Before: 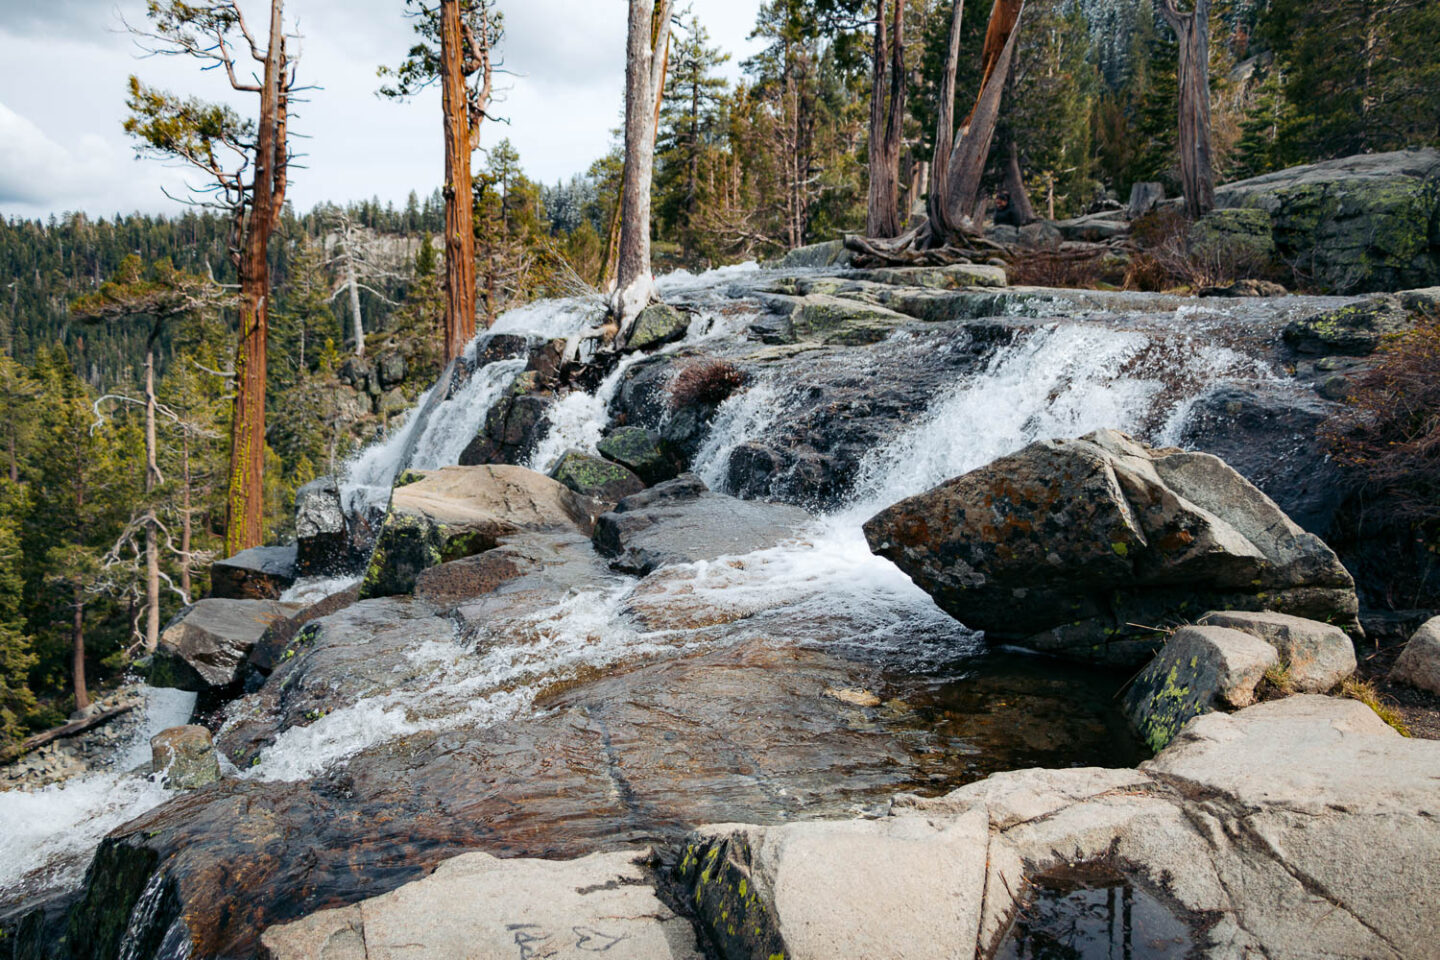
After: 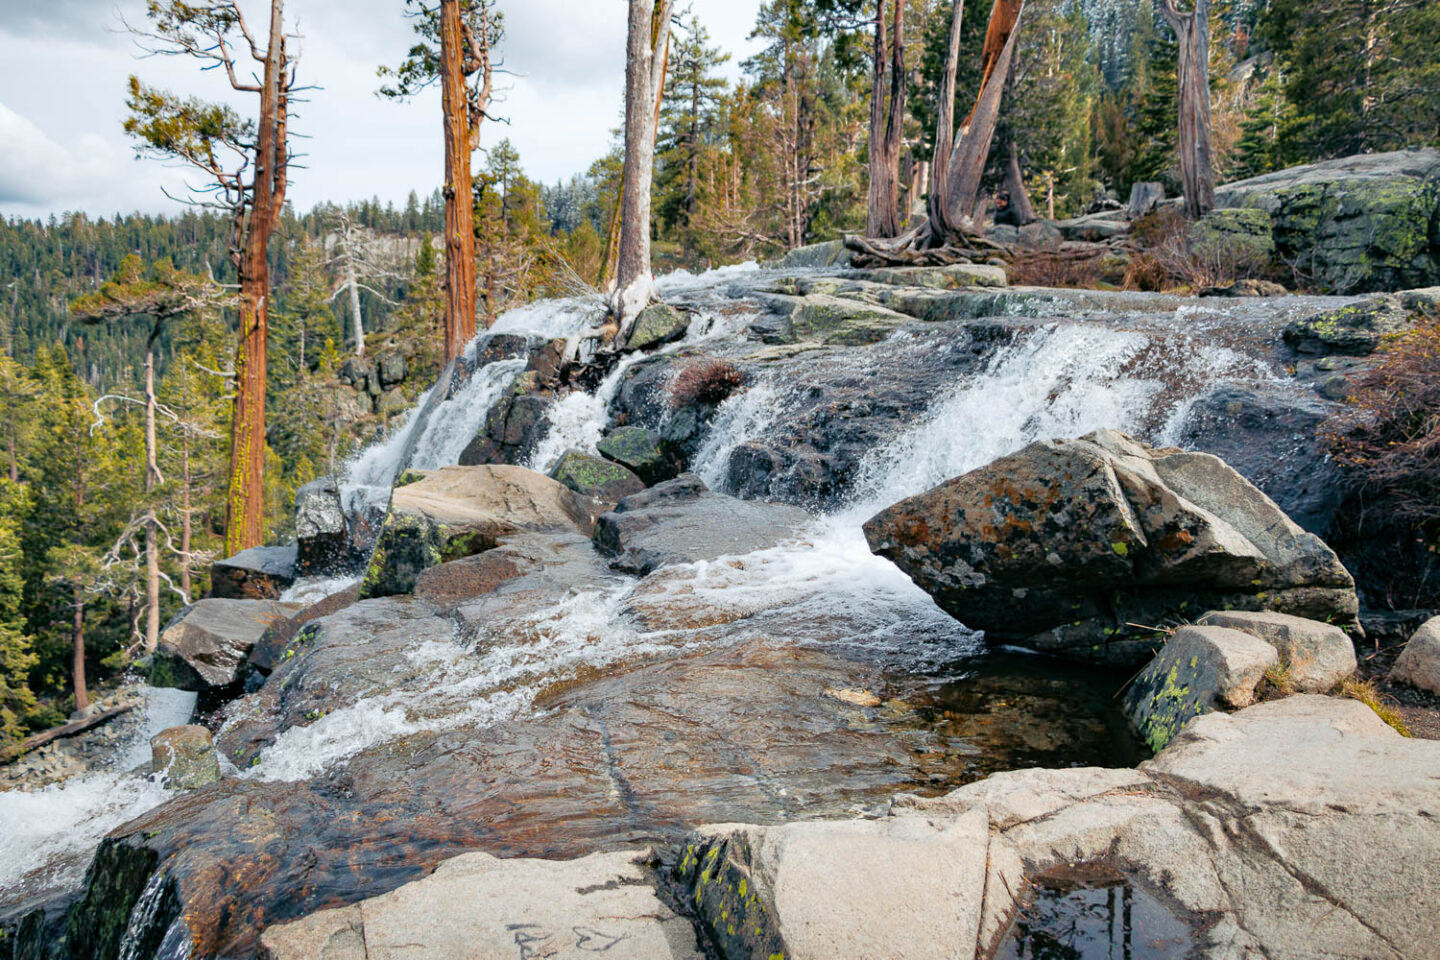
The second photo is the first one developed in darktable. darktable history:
tone equalizer: -7 EV 0.16 EV, -6 EV 0.583 EV, -5 EV 1.18 EV, -4 EV 1.37 EV, -3 EV 1.14 EV, -2 EV 0.6 EV, -1 EV 0.166 EV
